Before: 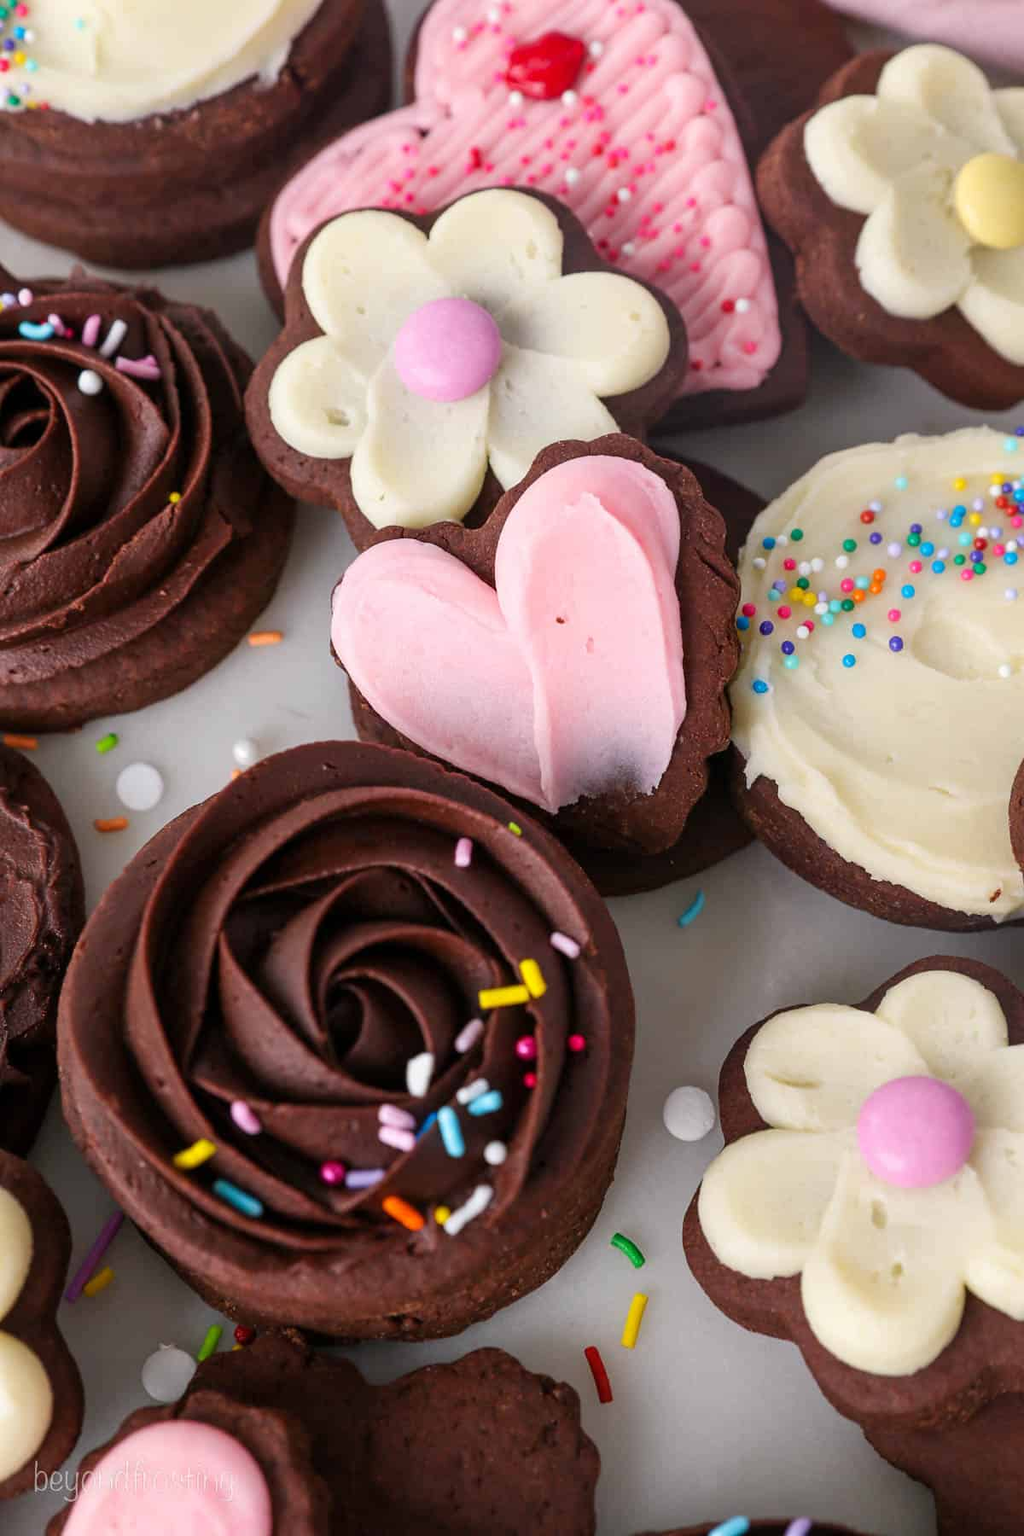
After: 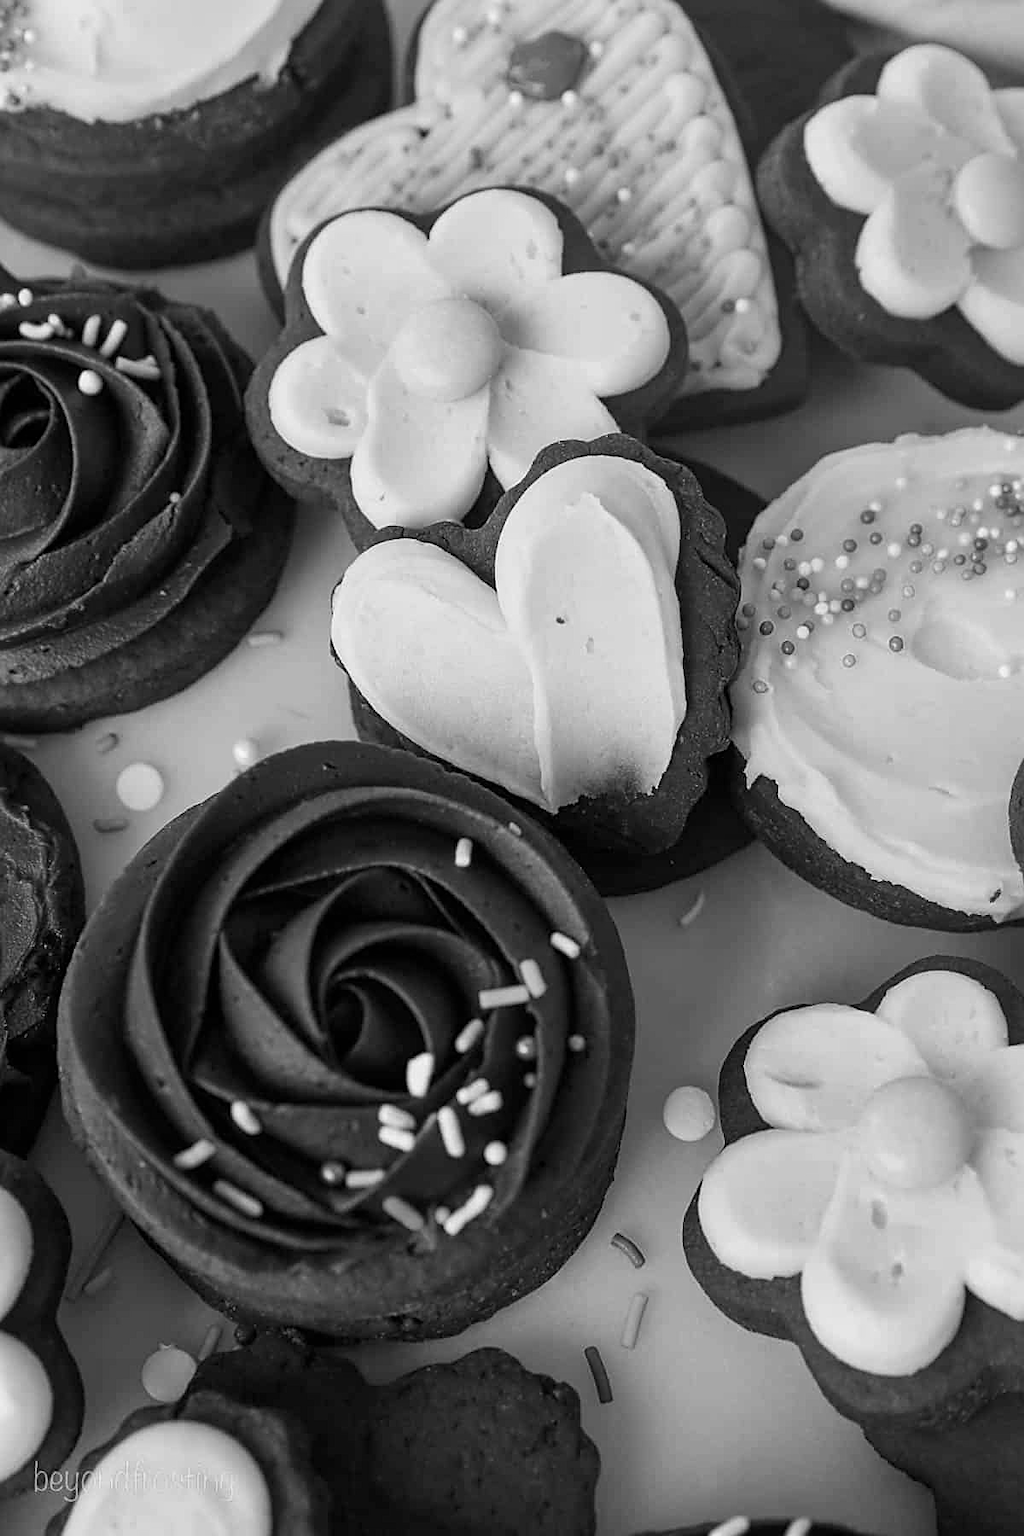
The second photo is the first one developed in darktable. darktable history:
color calibration: output gray [0.23, 0.37, 0.4, 0], gray › normalize channels true, illuminant same as pipeline (D50), adaptation XYZ, x 0.346, y 0.359, gamut compression 0
sharpen: on, module defaults
